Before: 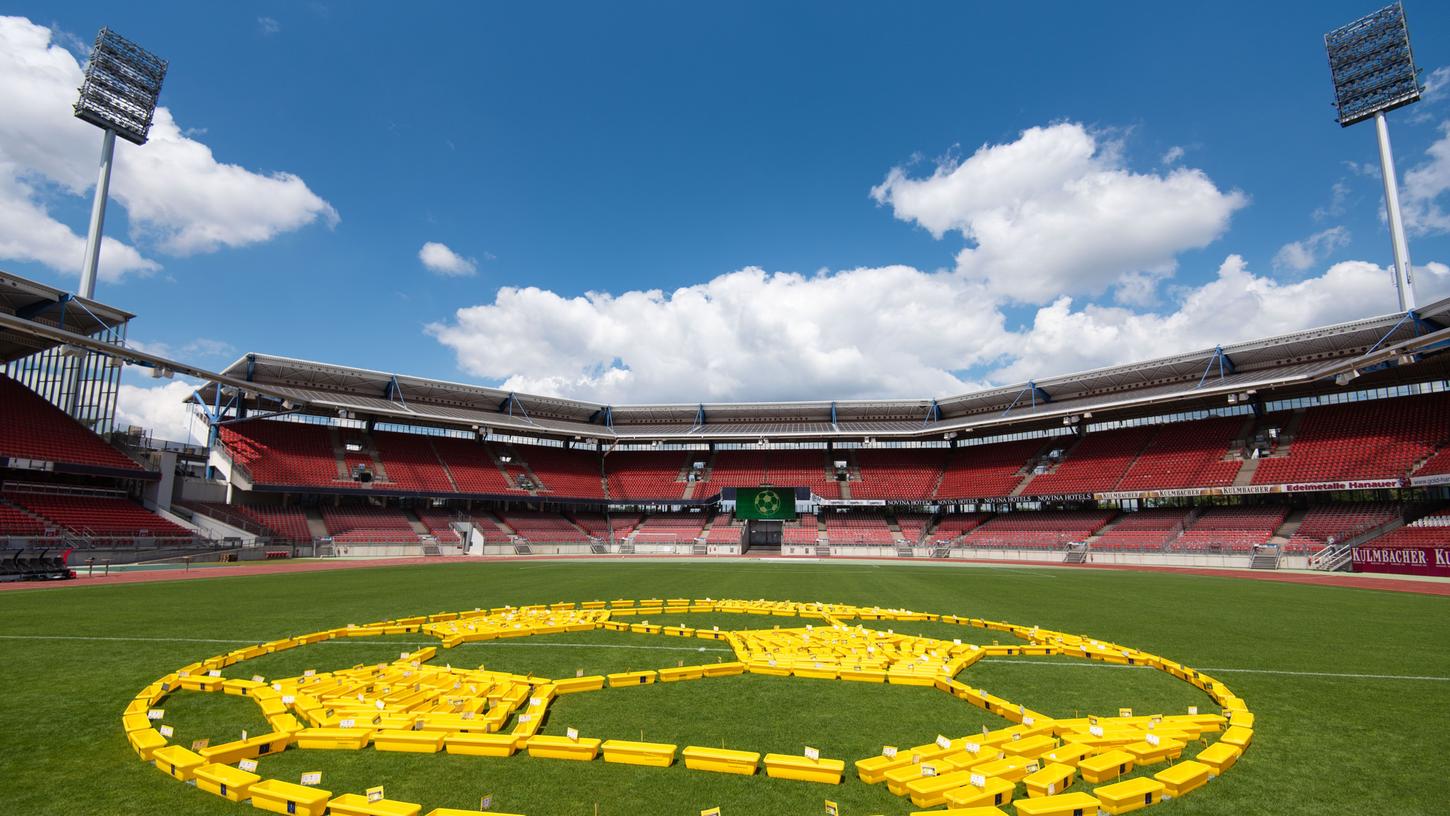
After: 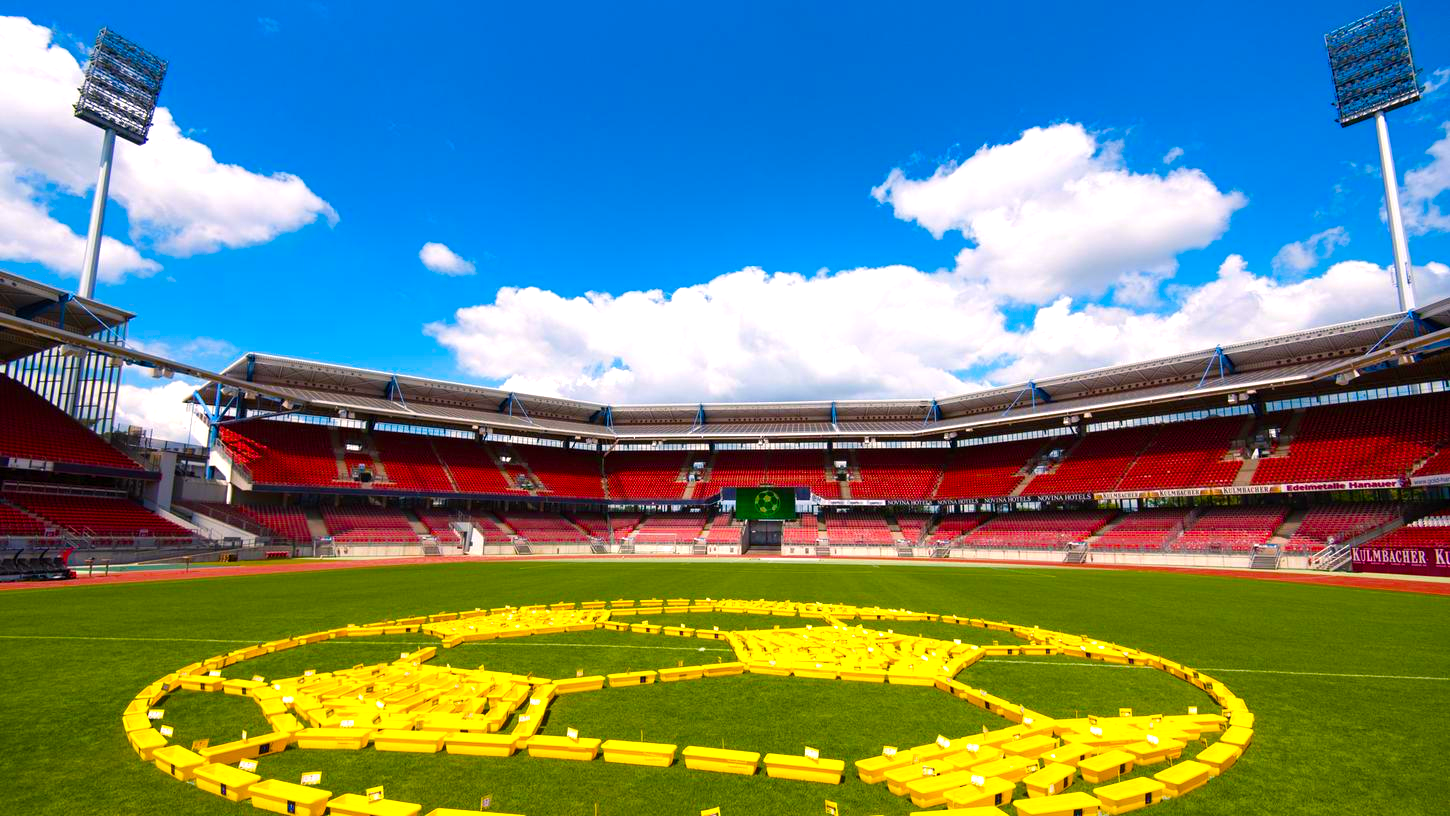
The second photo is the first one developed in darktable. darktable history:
color balance rgb: highlights gain › chroma 2.059%, highlights gain › hue 46.13°, global offset › hue 170.64°, linear chroma grading › global chroma 49.608%, perceptual saturation grading › global saturation 20%, perceptual saturation grading › highlights -25.825%, perceptual saturation grading › shadows 24.84%, perceptual brilliance grading › global brilliance 12.554%, global vibrance 20%
